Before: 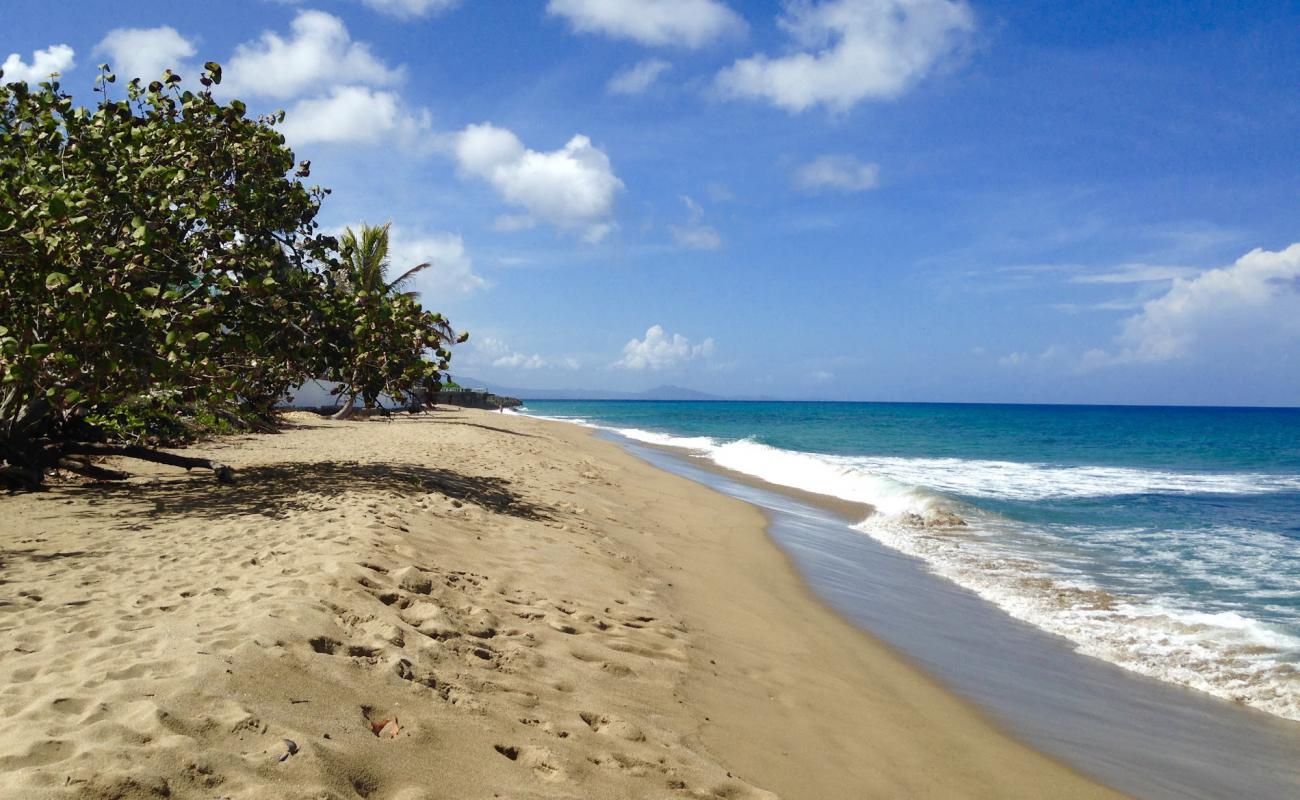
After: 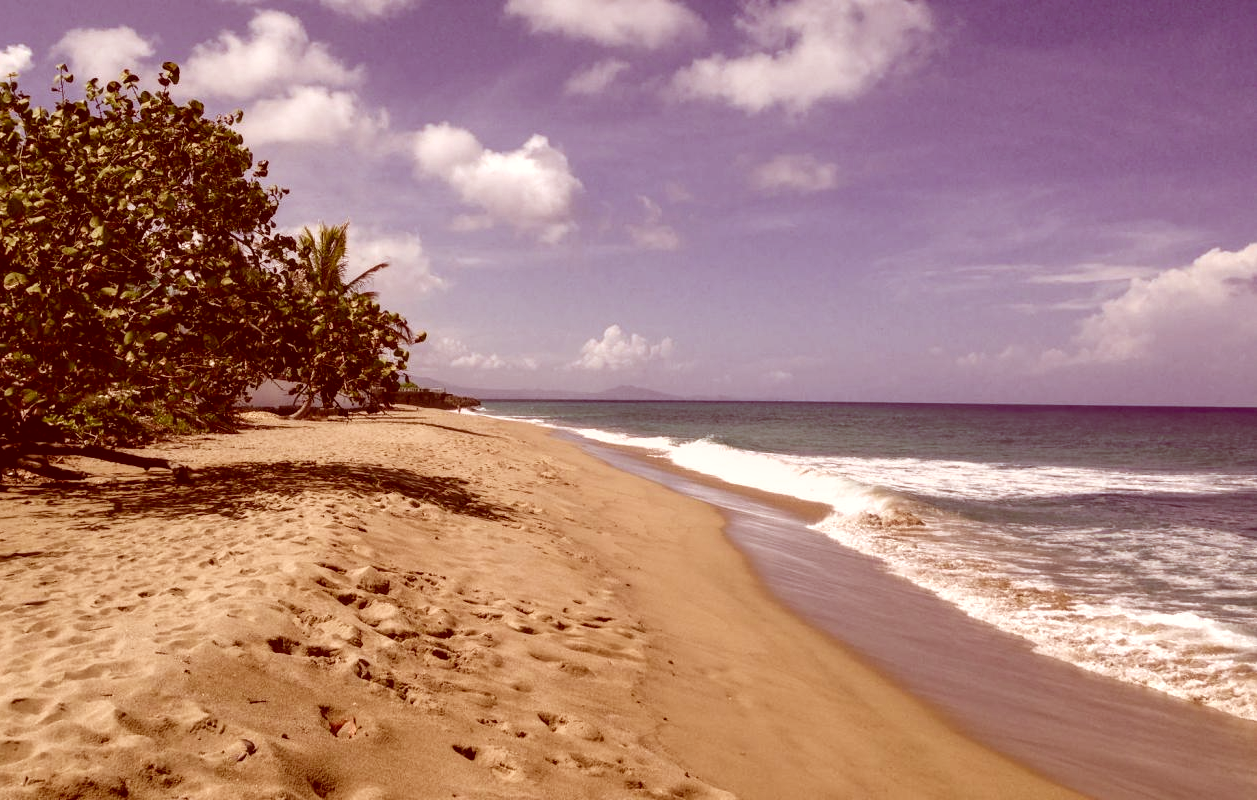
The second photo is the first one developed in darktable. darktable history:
color correction: highlights a* 9.03, highlights b* 8.71, shadows a* 40, shadows b* 40, saturation 0.8
crop and rotate: left 3.238%
exposure: exposure -0.064 EV, compensate highlight preservation false
local contrast: on, module defaults
